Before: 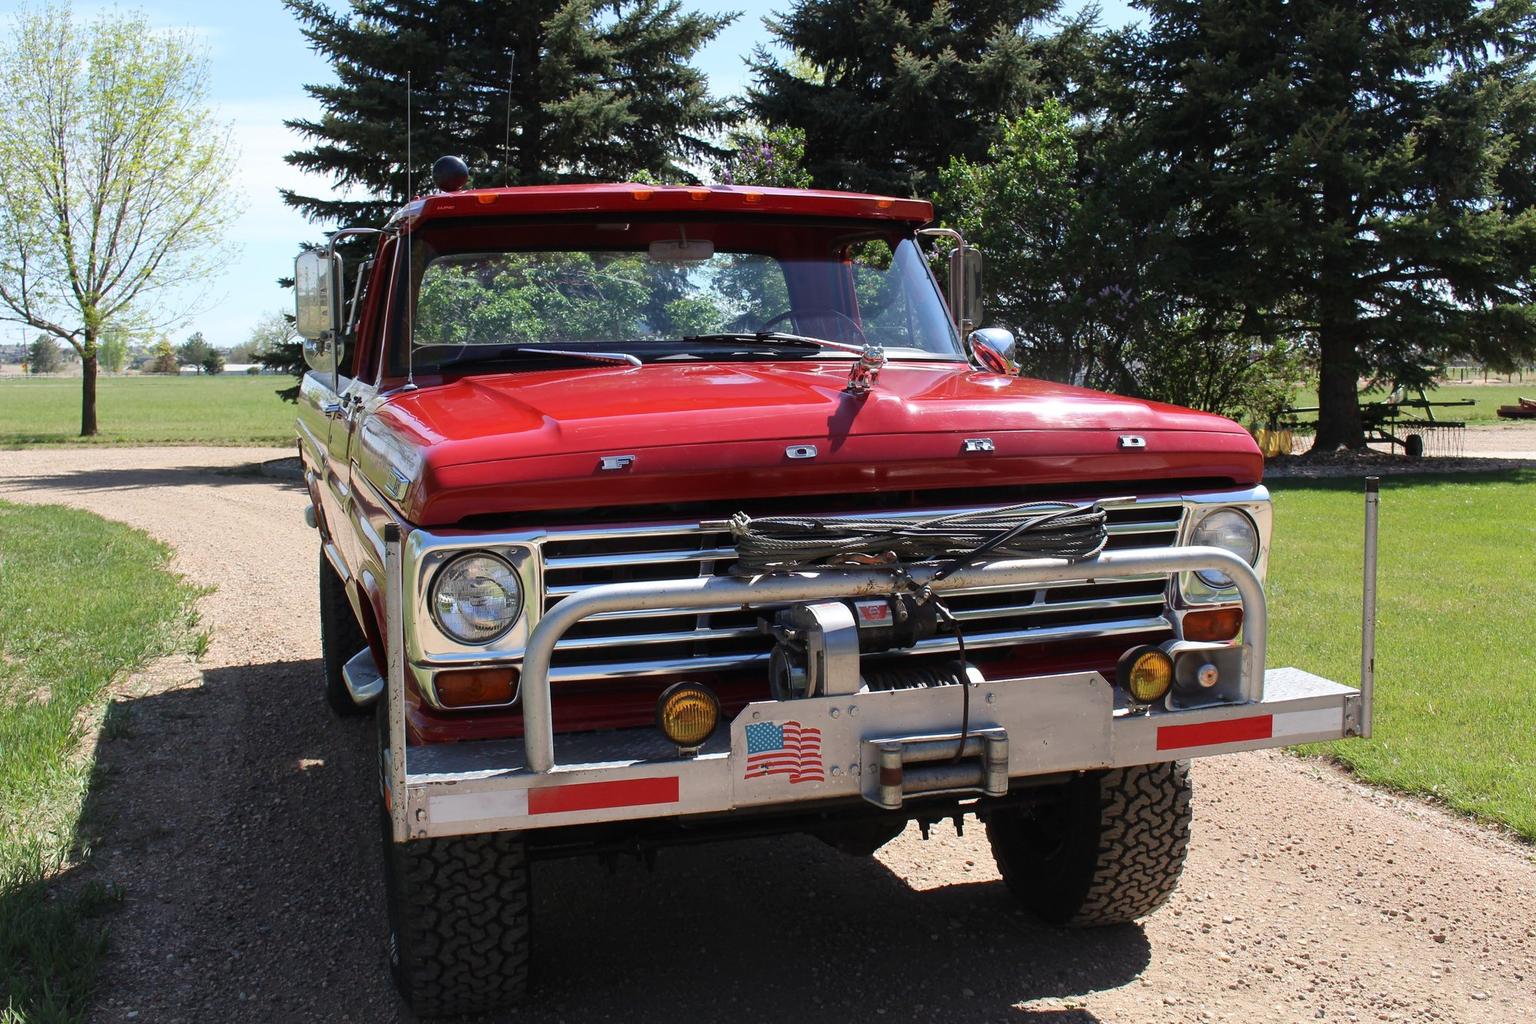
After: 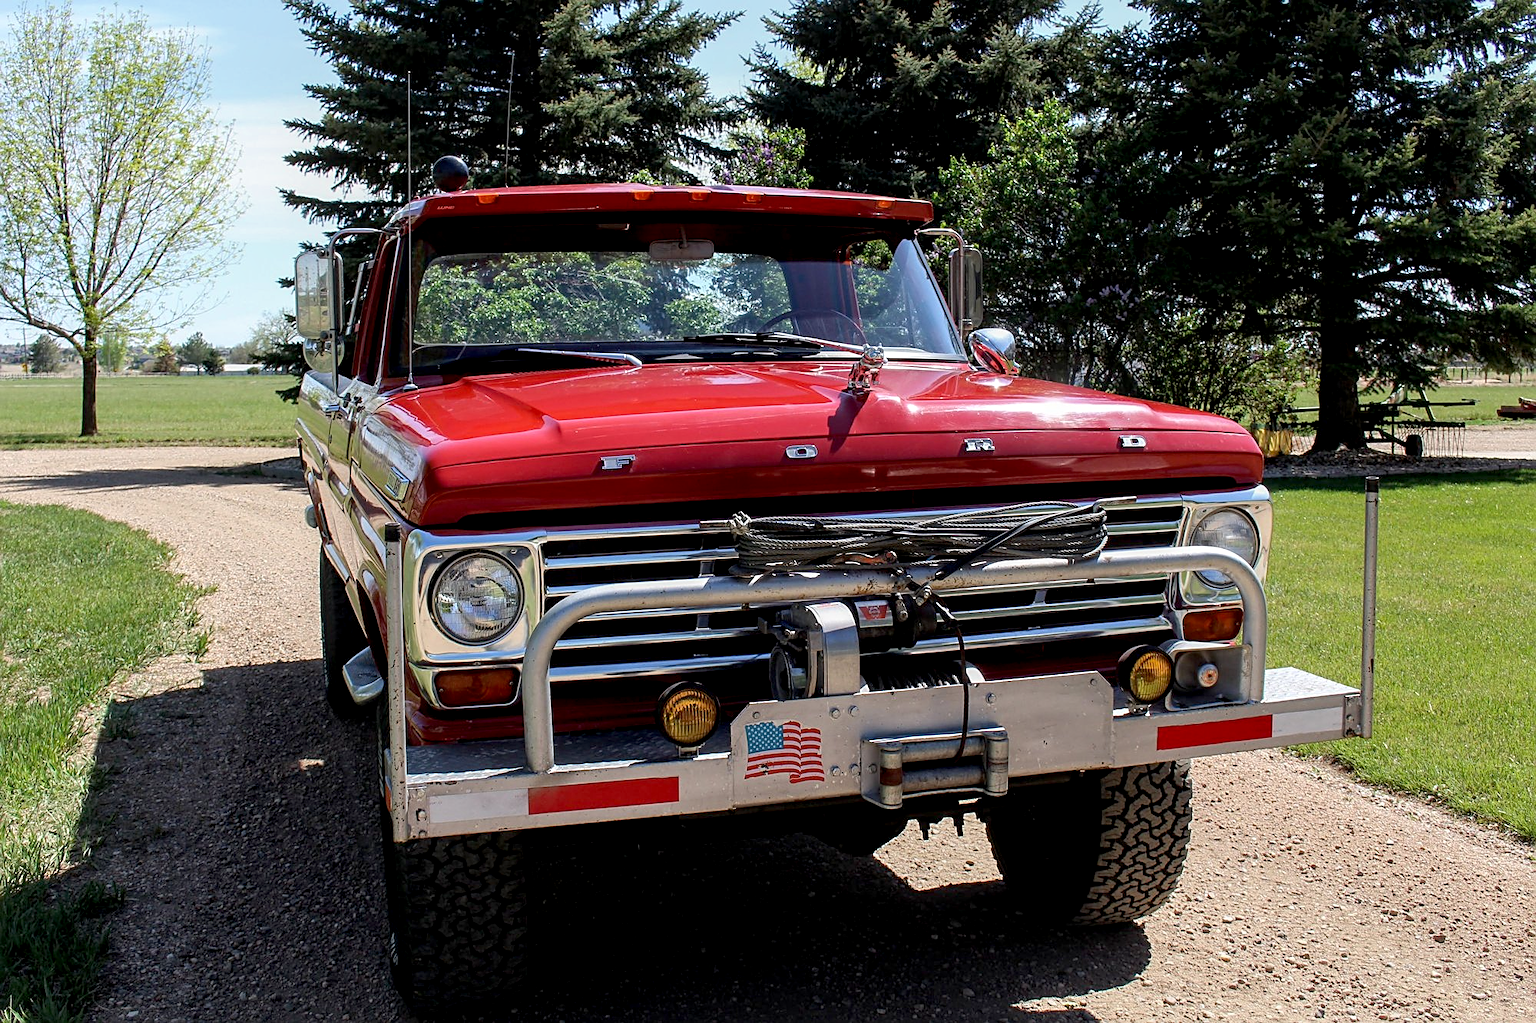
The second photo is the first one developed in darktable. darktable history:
local contrast: on, module defaults
sharpen: on, module defaults
exposure: black level correction 0.009, exposure 0.015 EV, compensate highlight preservation false
